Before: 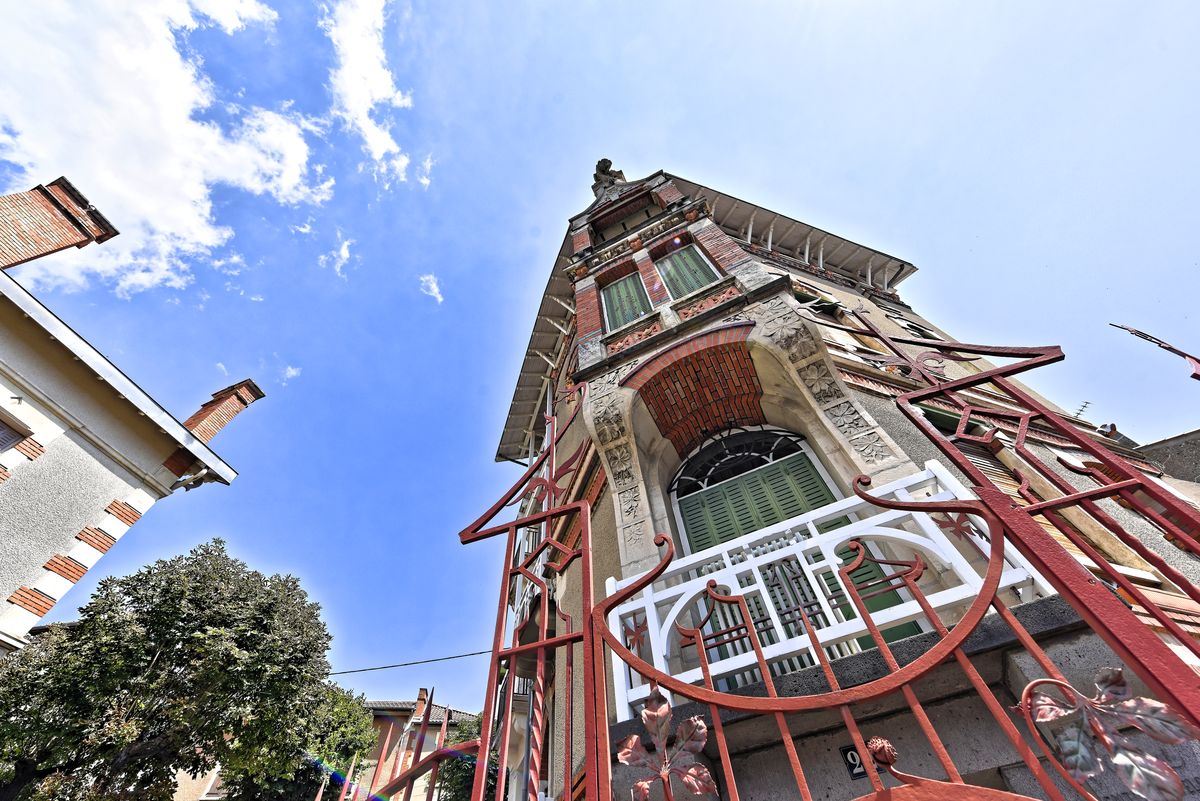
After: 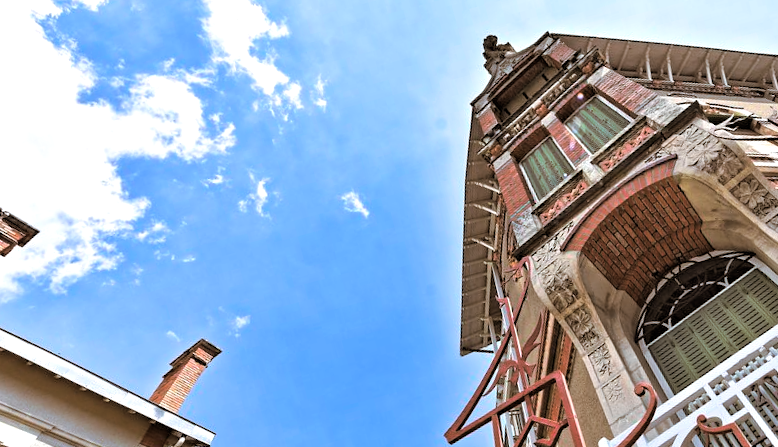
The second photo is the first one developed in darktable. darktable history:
rotate and perspective: rotation -14.8°, crop left 0.1, crop right 0.903, crop top 0.25, crop bottom 0.748
crop: right 28.885%, bottom 16.626%
exposure: exposure 0.191 EV, compensate highlight preservation false
split-toning: shadows › hue 32.4°, shadows › saturation 0.51, highlights › hue 180°, highlights › saturation 0, balance -60.17, compress 55.19%
